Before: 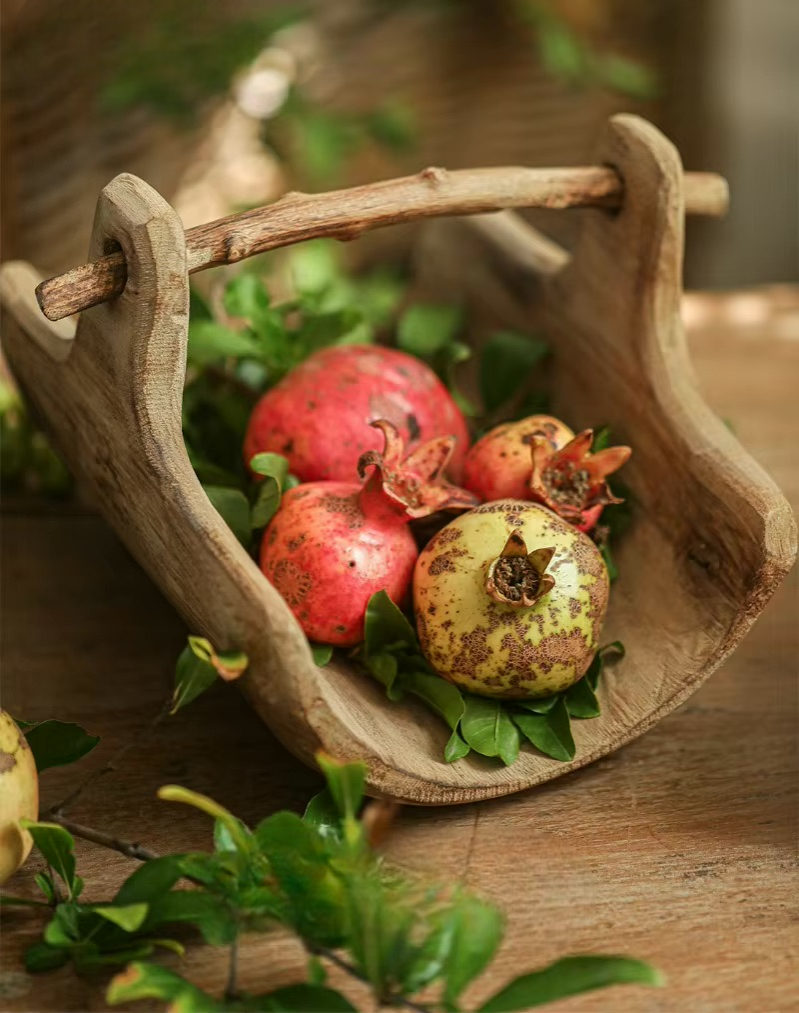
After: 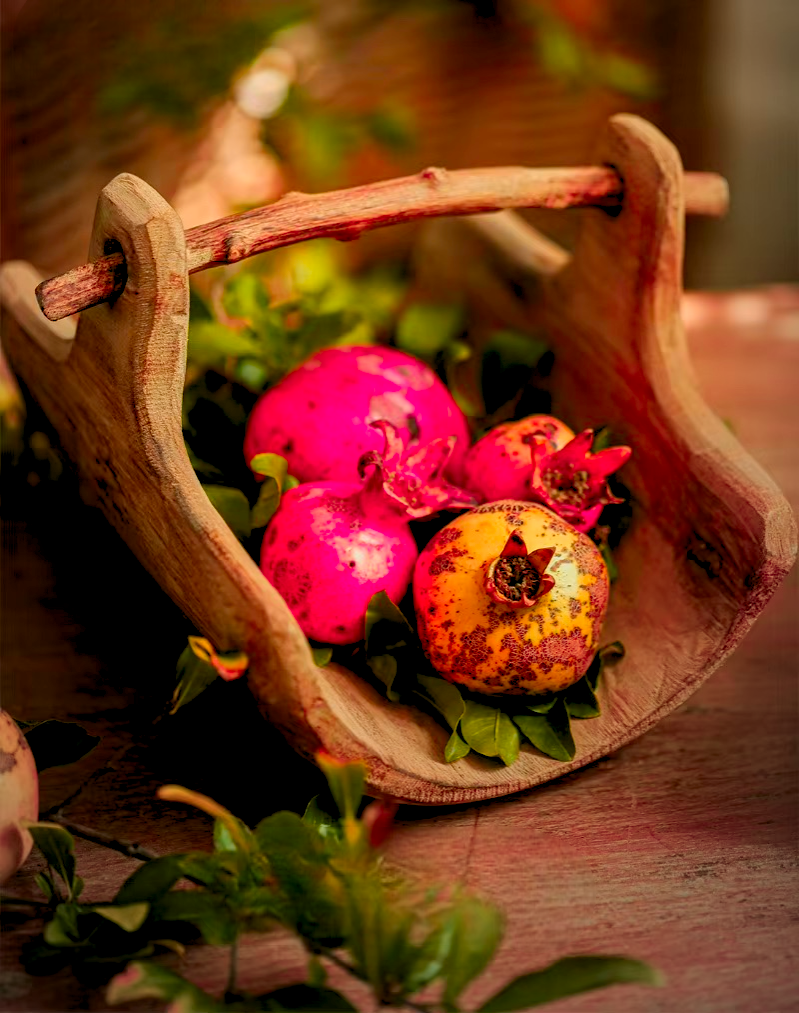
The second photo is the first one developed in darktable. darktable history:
contrast brightness saturation: contrast 0.12, brightness -0.12, saturation 0.2
color zones: curves: ch1 [(0.24, 0.629) (0.75, 0.5)]; ch2 [(0.255, 0.454) (0.745, 0.491)], mix 102.12%
rgb levels: preserve colors sum RGB, levels [[0.038, 0.433, 0.934], [0, 0.5, 1], [0, 0.5, 1]]
vignetting: fall-off start 72.14%, fall-off radius 108.07%, brightness -0.713, saturation -0.488, center (-0.054, -0.359), width/height ratio 0.729
